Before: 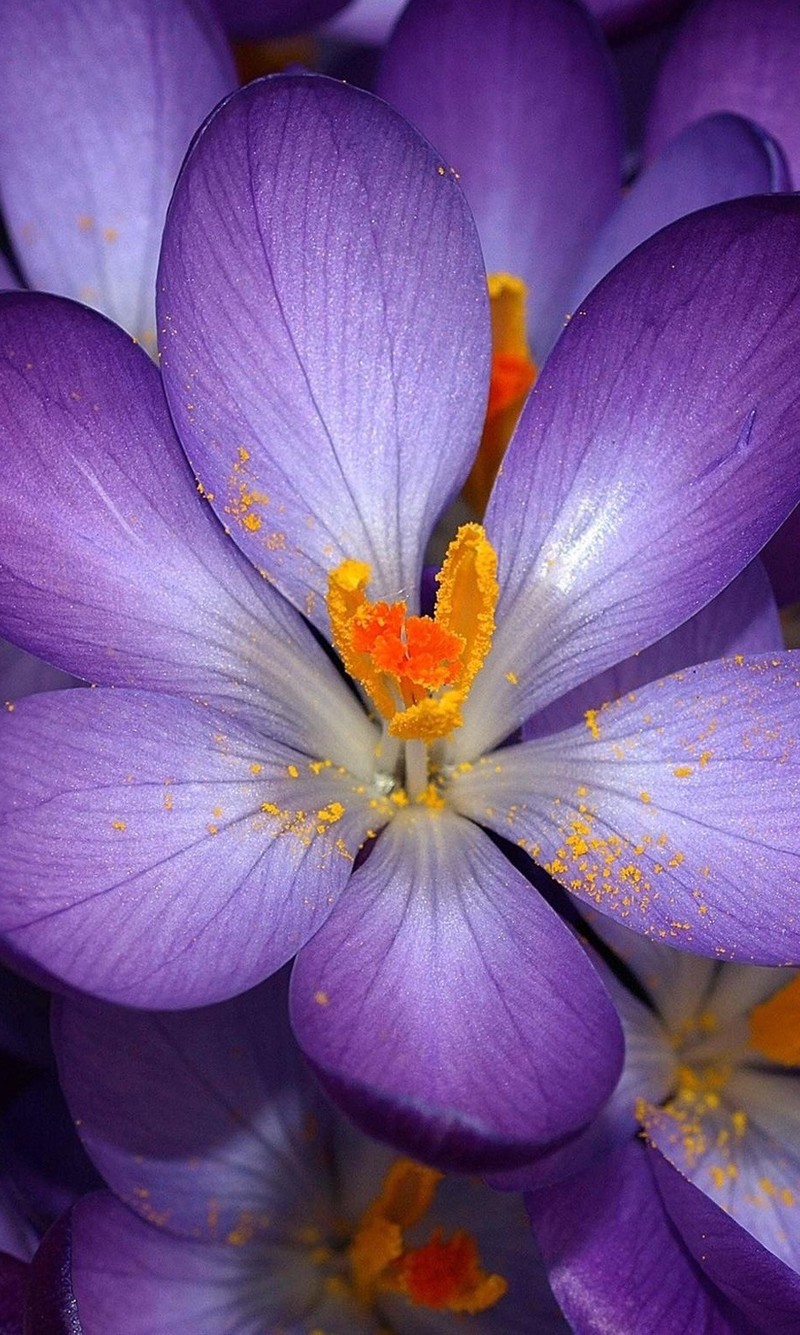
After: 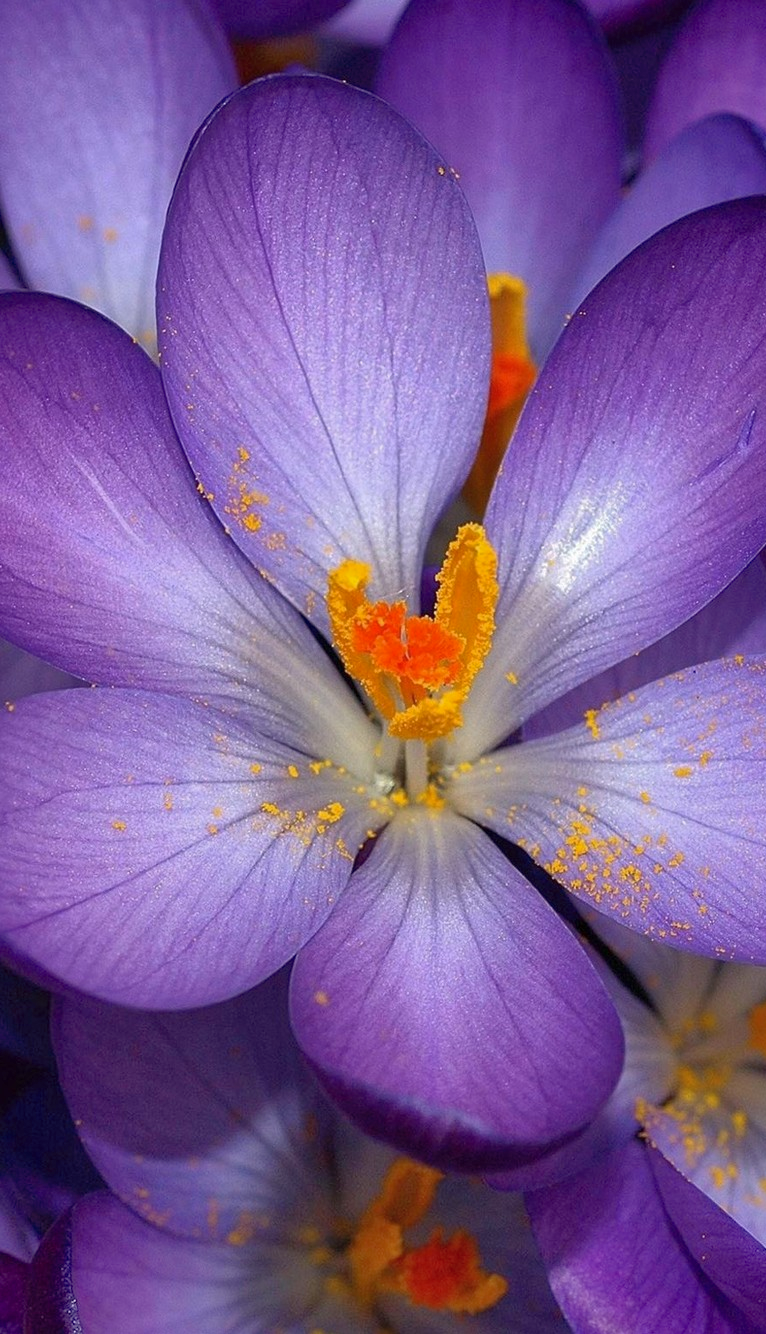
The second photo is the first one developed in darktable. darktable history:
shadows and highlights: on, module defaults
crop: right 4.126%, bottom 0.031%
